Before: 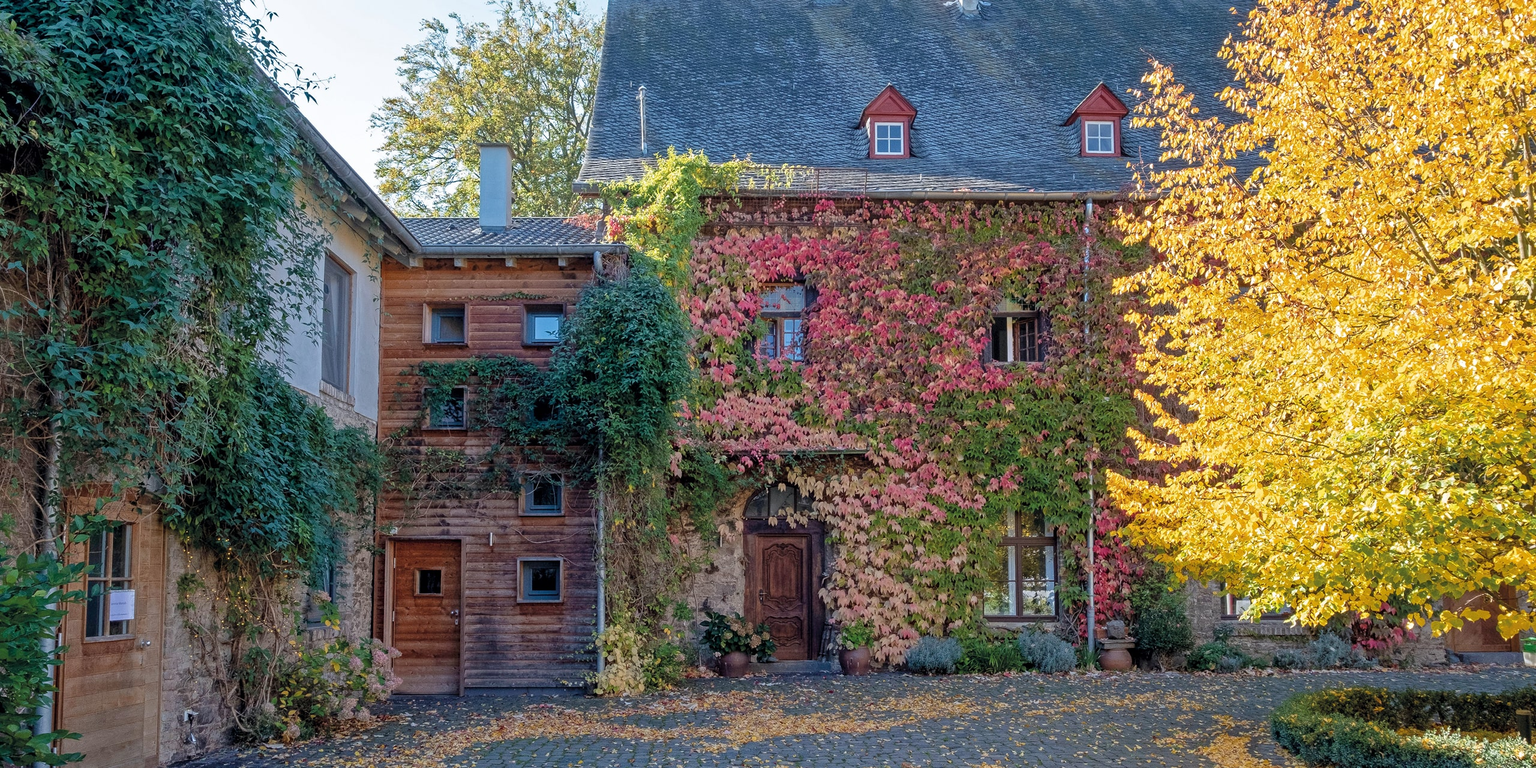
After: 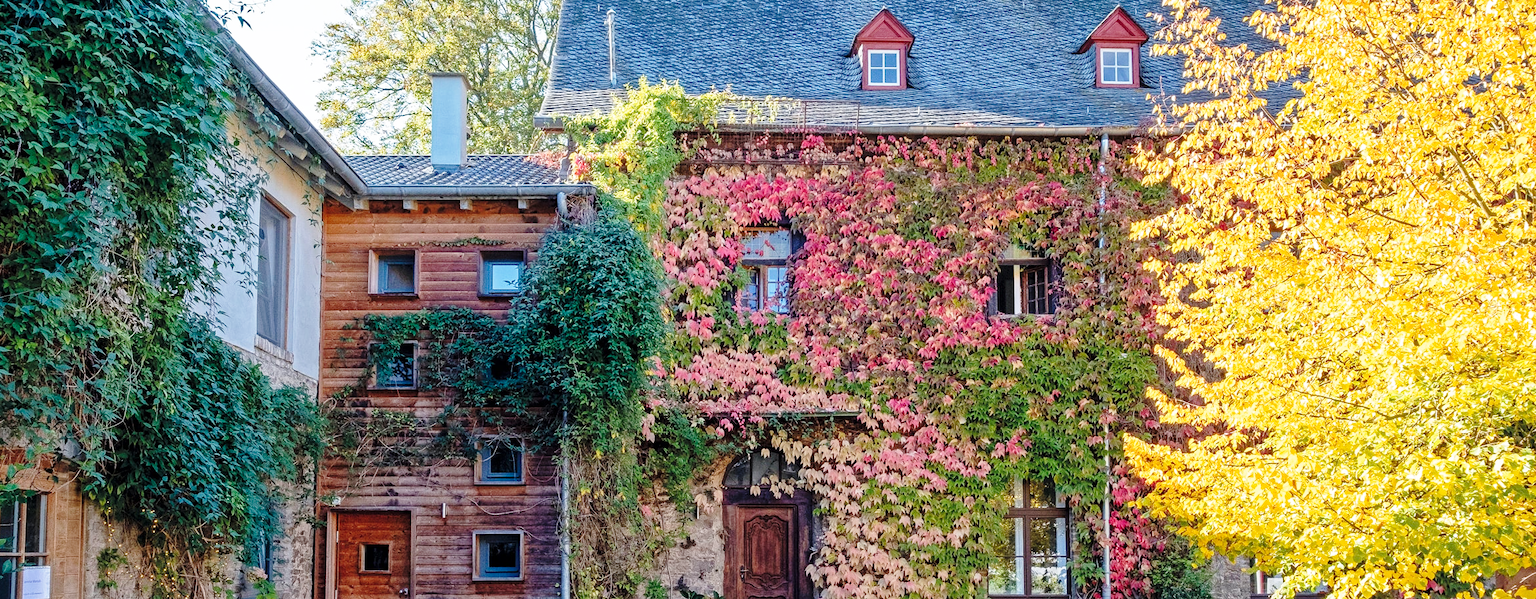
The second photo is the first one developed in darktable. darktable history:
crop: left 5.842%, top 10.107%, right 3.647%, bottom 19.19%
base curve: curves: ch0 [(0, 0) (0.028, 0.03) (0.121, 0.232) (0.46, 0.748) (0.859, 0.968) (1, 1)], preserve colors none
